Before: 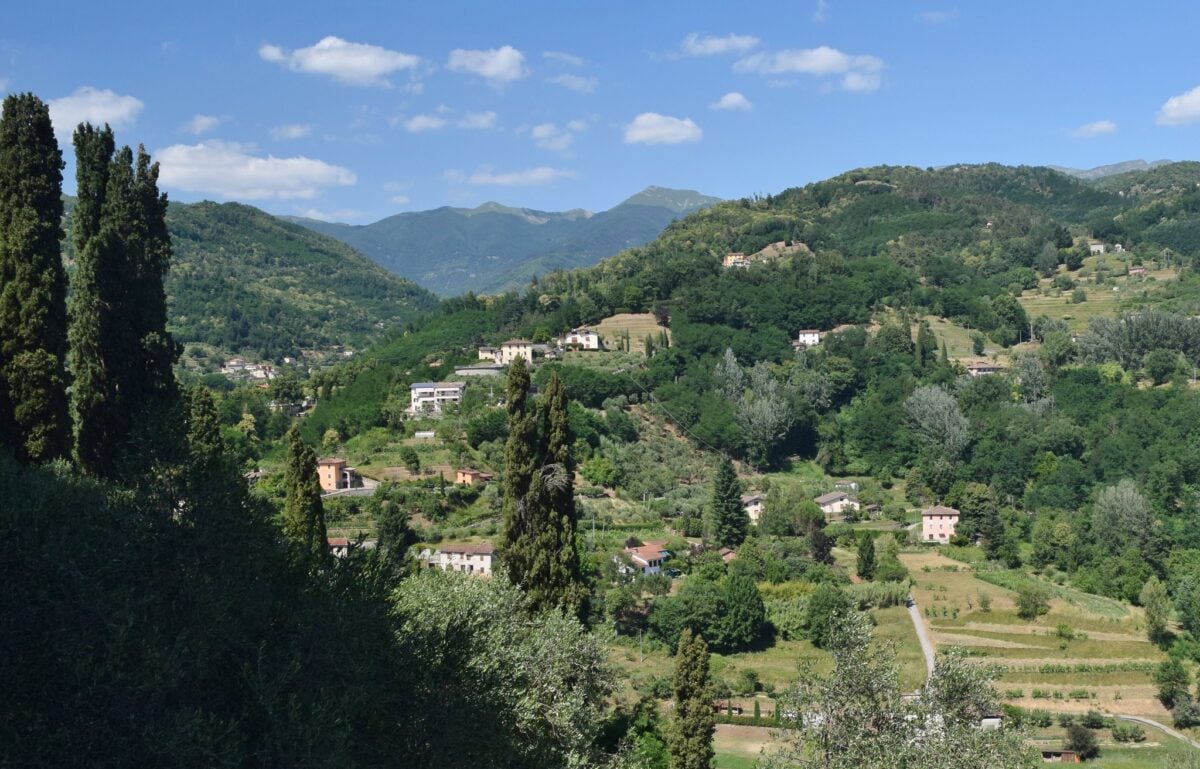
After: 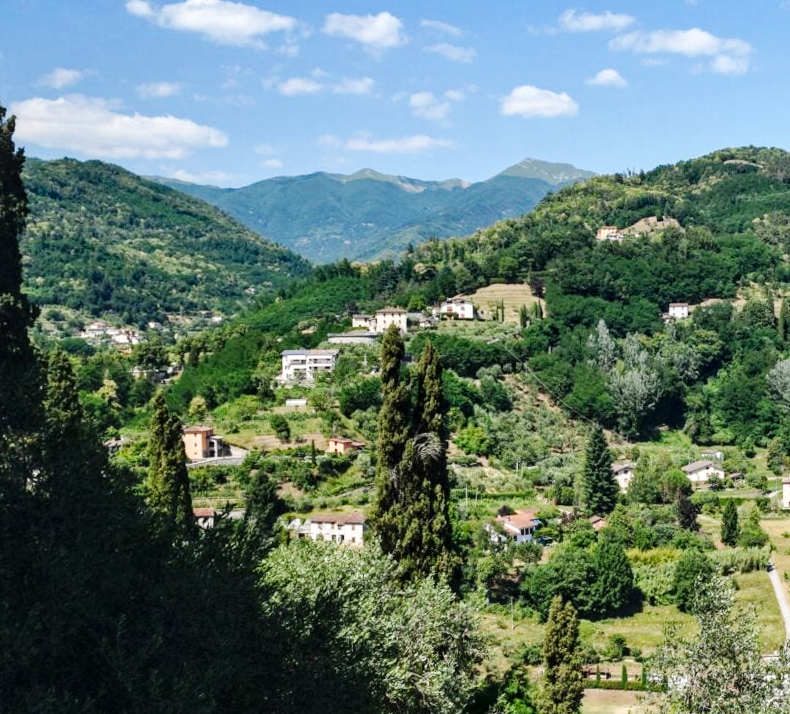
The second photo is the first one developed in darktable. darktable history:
crop and rotate: left 13.537%, right 19.796%
rotate and perspective: rotation 0.679°, lens shift (horizontal) 0.136, crop left 0.009, crop right 0.991, crop top 0.078, crop bottom 0.95
exposure: compensate highlight preservation false
haze removal: compatibility mode true, adaptive false
base curve: curves: ch0 [(0, 0) (0.032, 0.025) (0.121, 0.166) (0.206, 0.329) (0.605, 0.79) (1, 1)], preserve colors none
local contrast: on, module defaults
